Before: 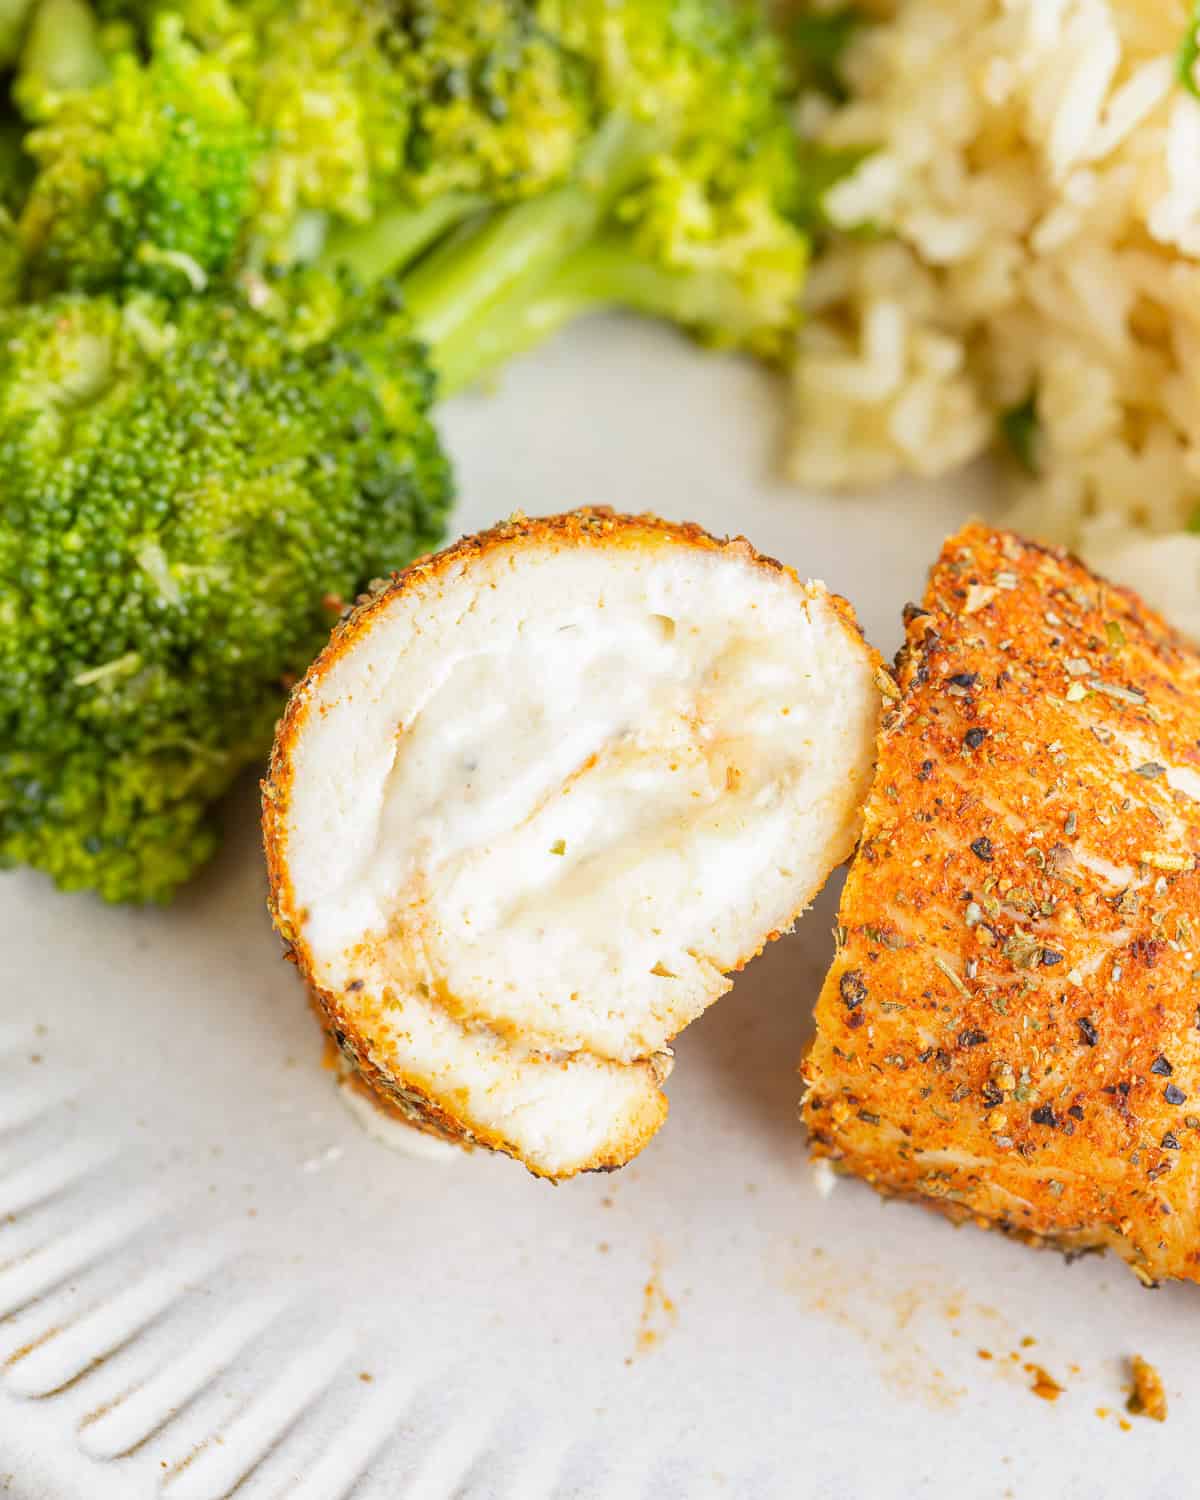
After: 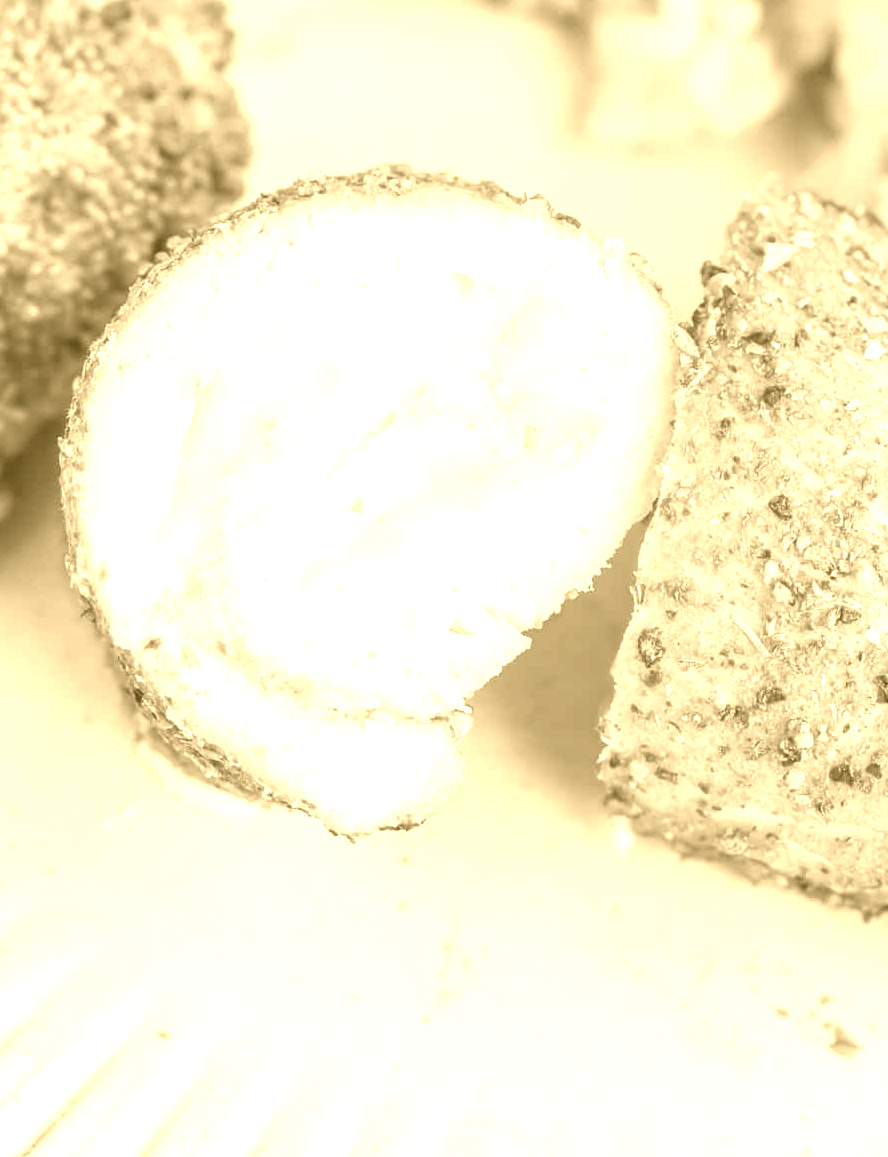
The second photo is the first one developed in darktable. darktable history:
white balance: red 0.98, blue 1.034
crop: left 16.871%, top 22.857%, right 9.116%
colorize: hue 36°, source mix 100%
